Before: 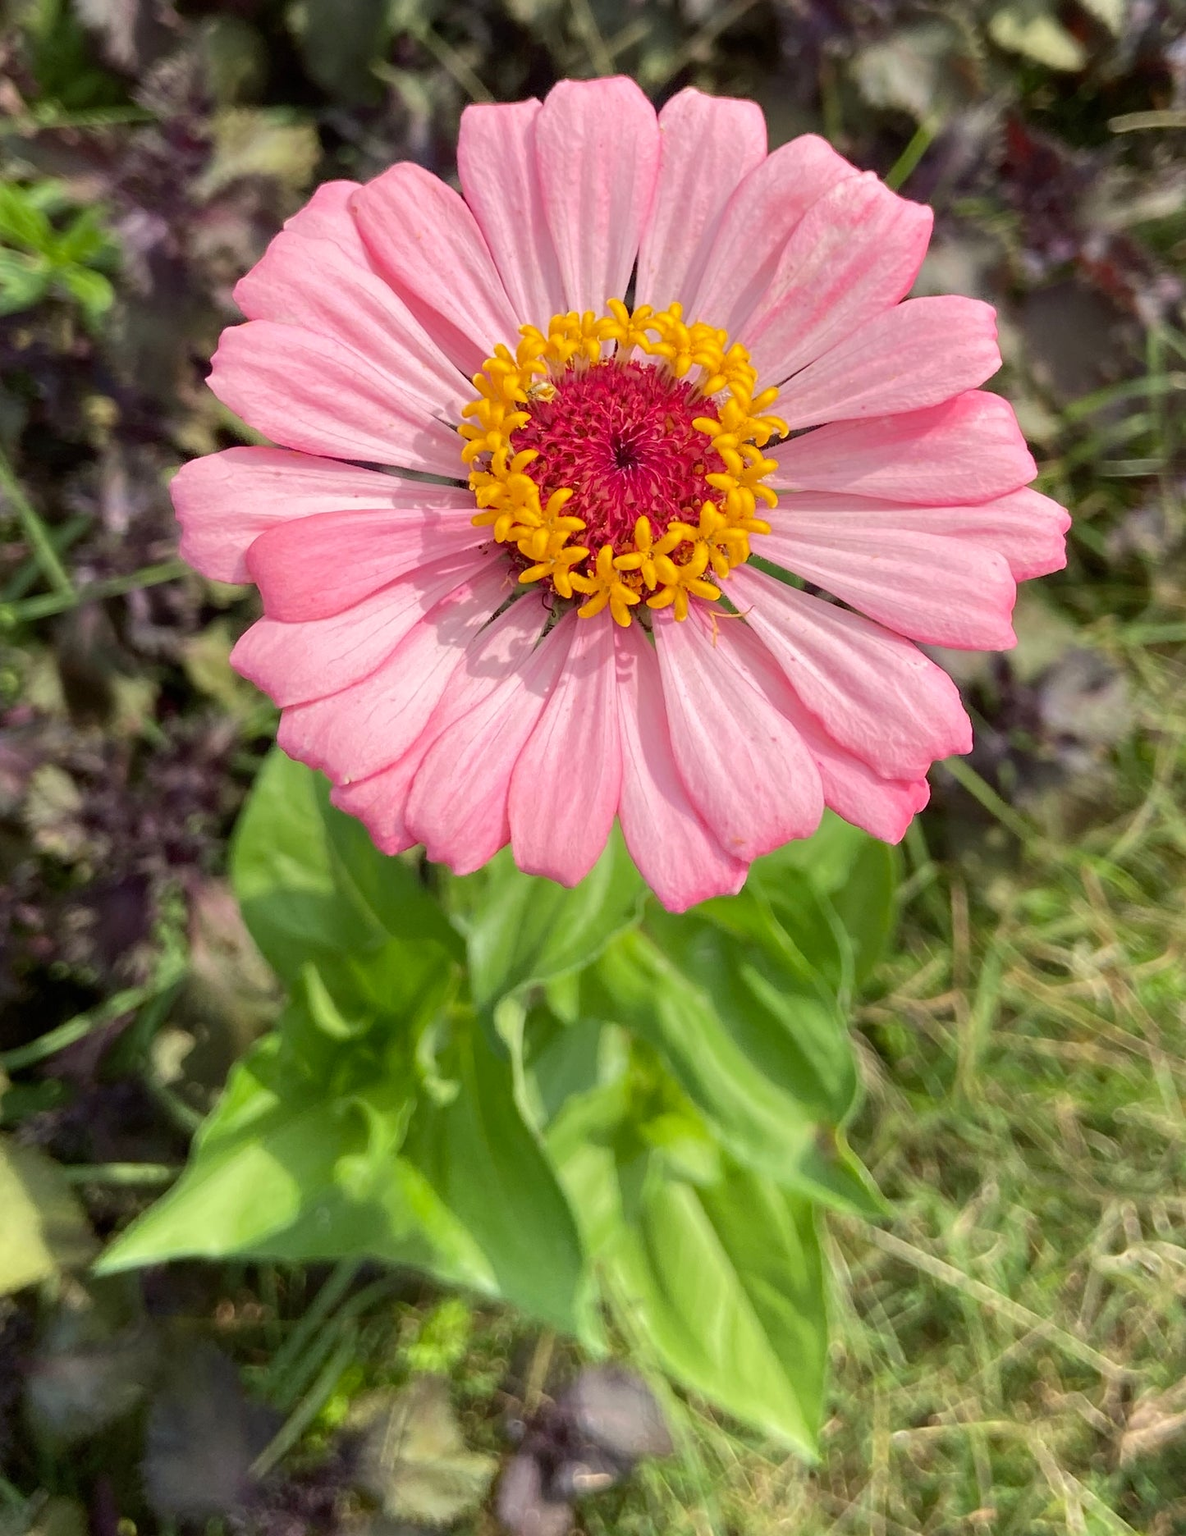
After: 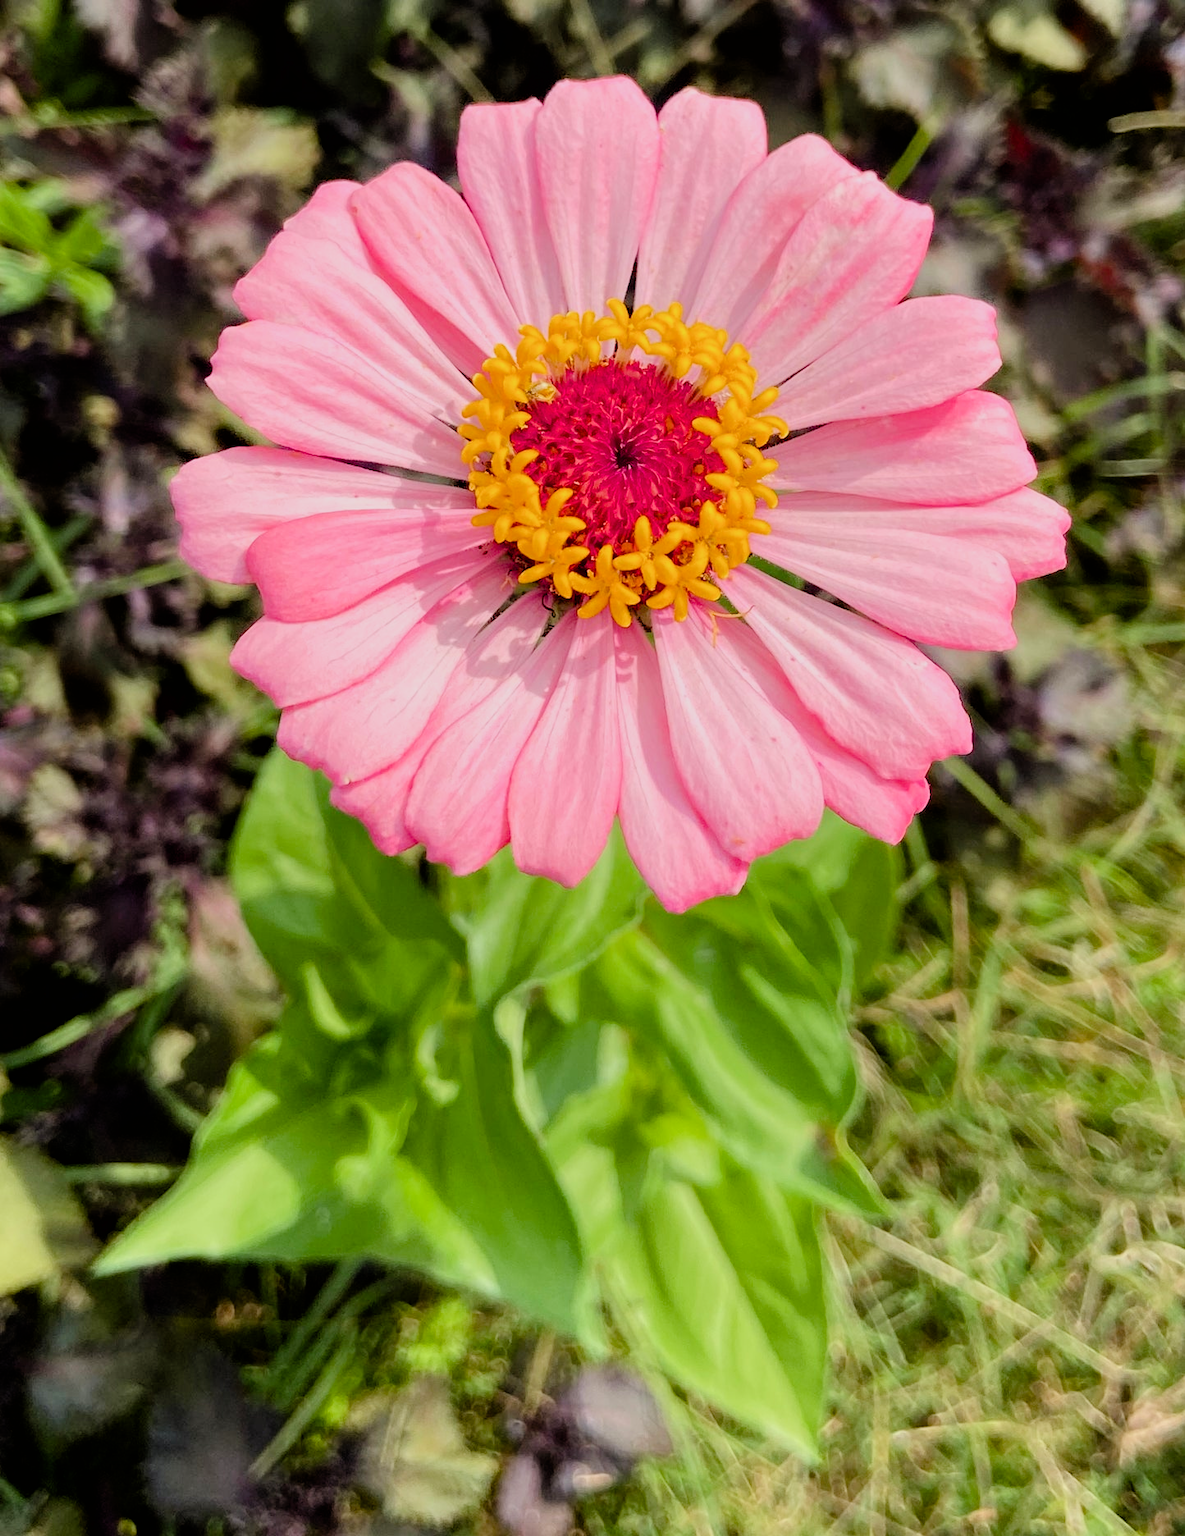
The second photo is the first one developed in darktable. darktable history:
levels: levels [0, 0.478, 1]
color balance rgb: perceptual saturation grading › global saturation 20%, perceptual saturation grading › highlights -25.046%, perceptual saturation grading › shadows 24.209%
filmic rgb: black relative exposure -5.09 EV, white relative exposure 3.96 EV, hardness 2.89, contrast 1.185, color science v6 (2022)
